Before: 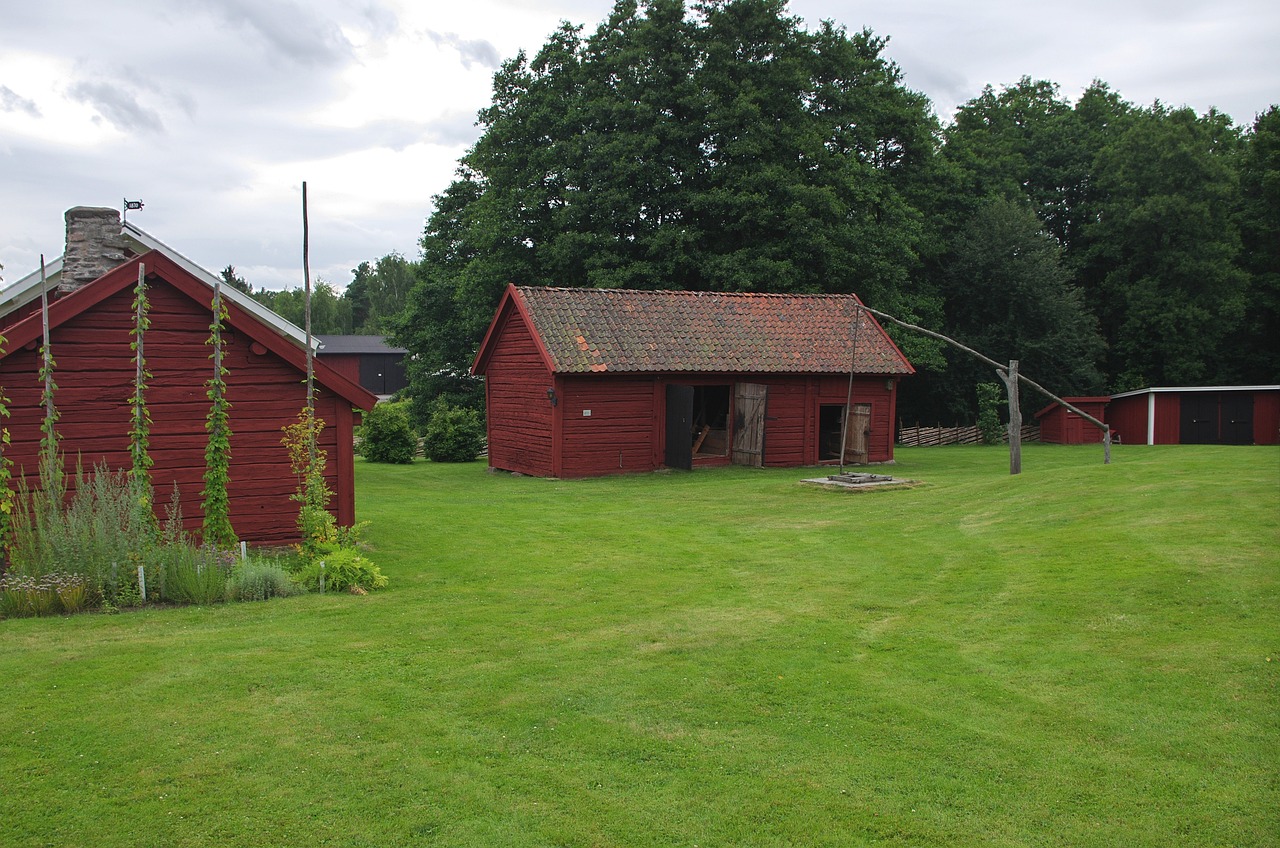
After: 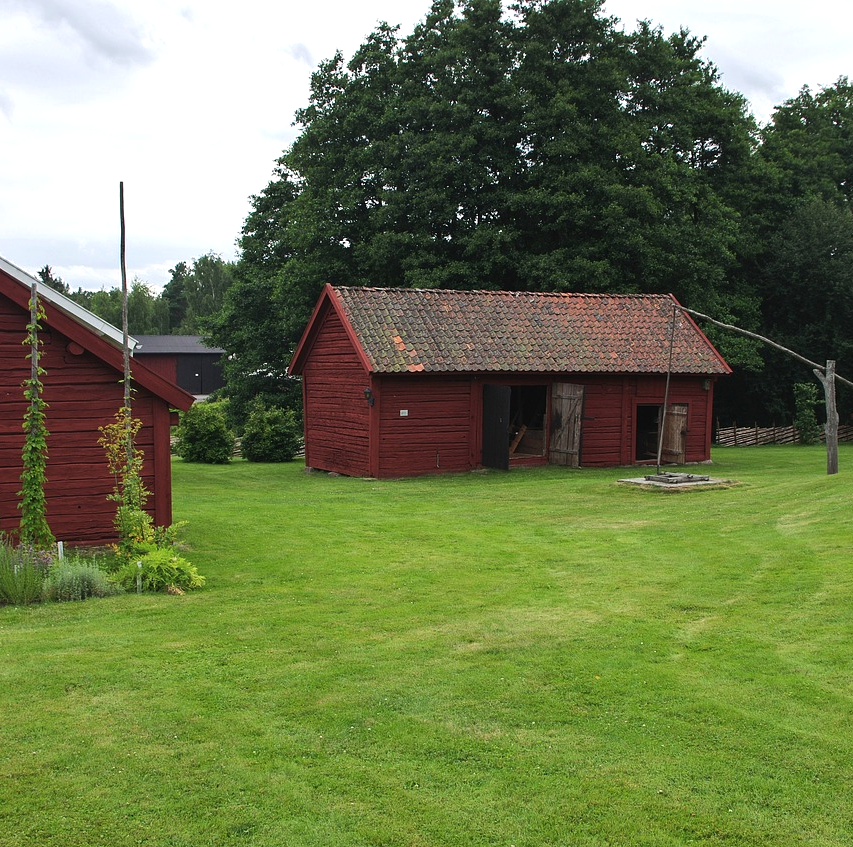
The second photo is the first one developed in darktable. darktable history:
tone equalizer: -8 EV -0.381 EV, -7 EV -0.395 EV, -6 EV -0.301 EV, -5 EV -0.24 EV, -3 EV 0.253 EV, -2 EV 0.35 EV, -1 EV 0.373 EV, +0 EV 0.414 EV, edges refinement/feathering 500, mask exposure compensation -1.57 EV, preserve details no
crop and rotate: left 14.324%, right 19.022%
